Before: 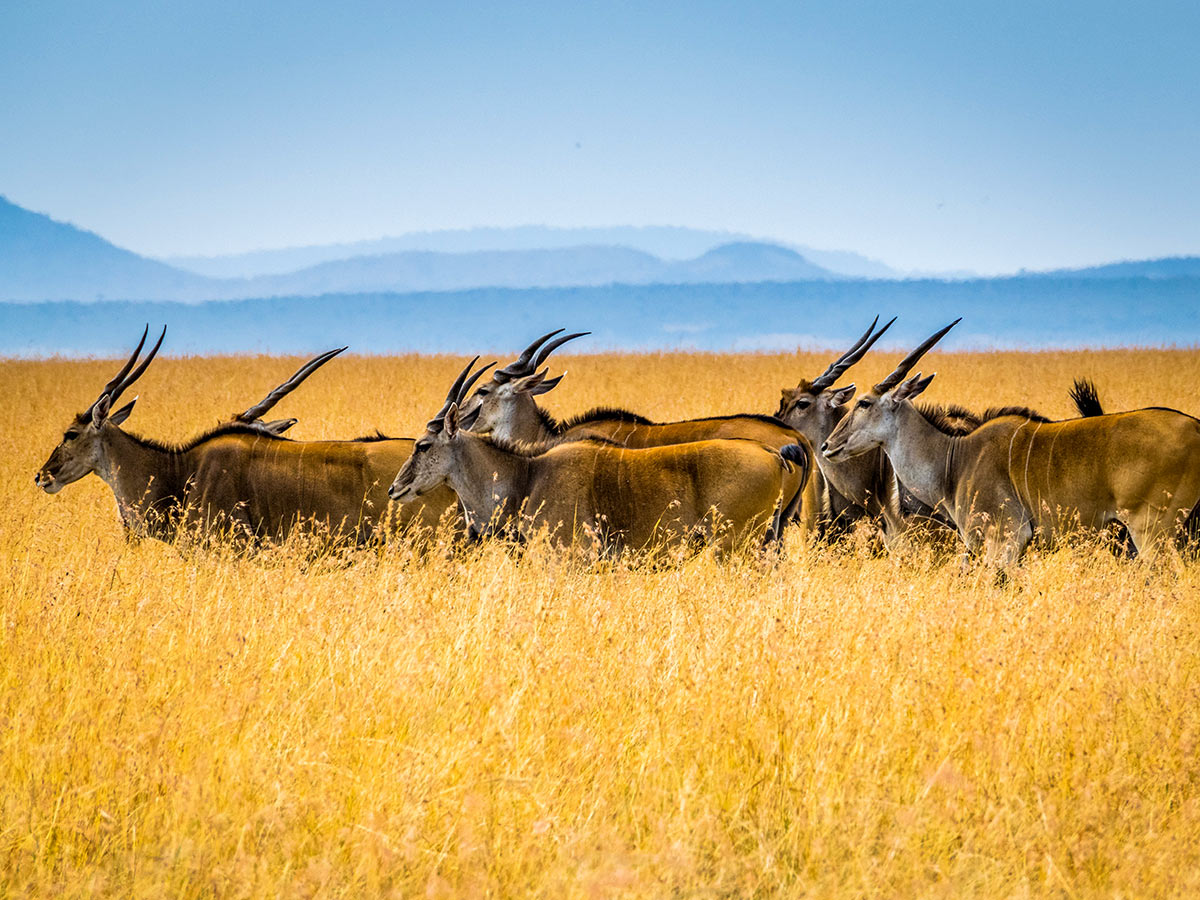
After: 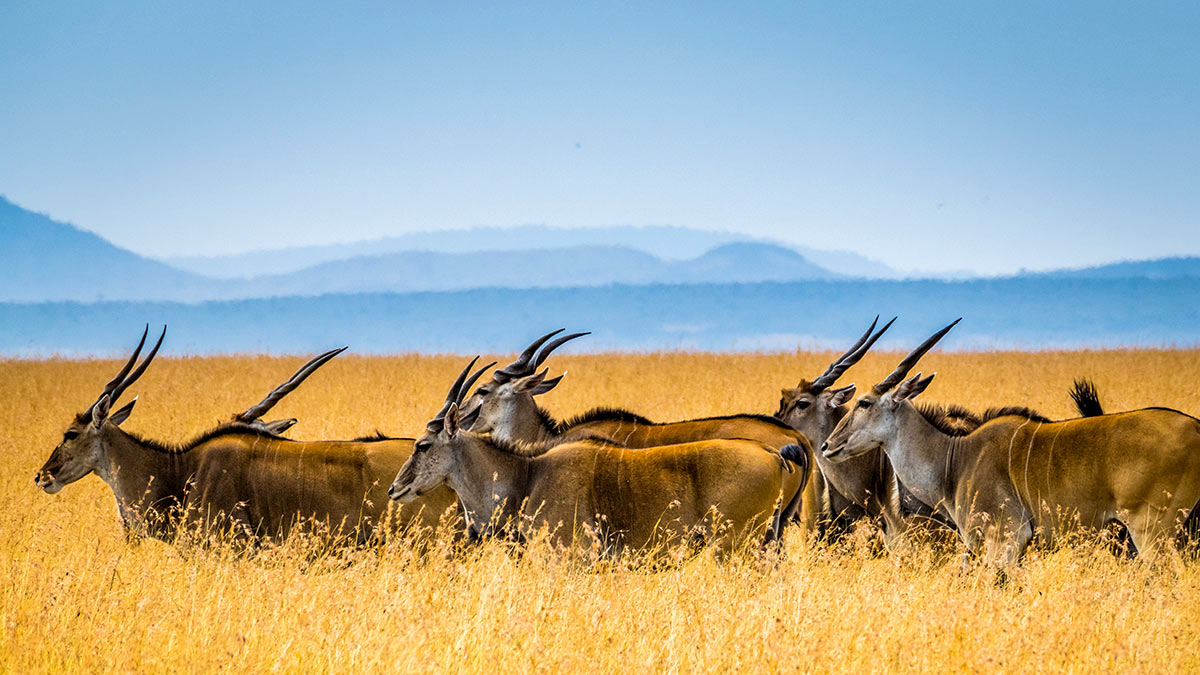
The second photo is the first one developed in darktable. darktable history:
crop: bottom 24.914%
